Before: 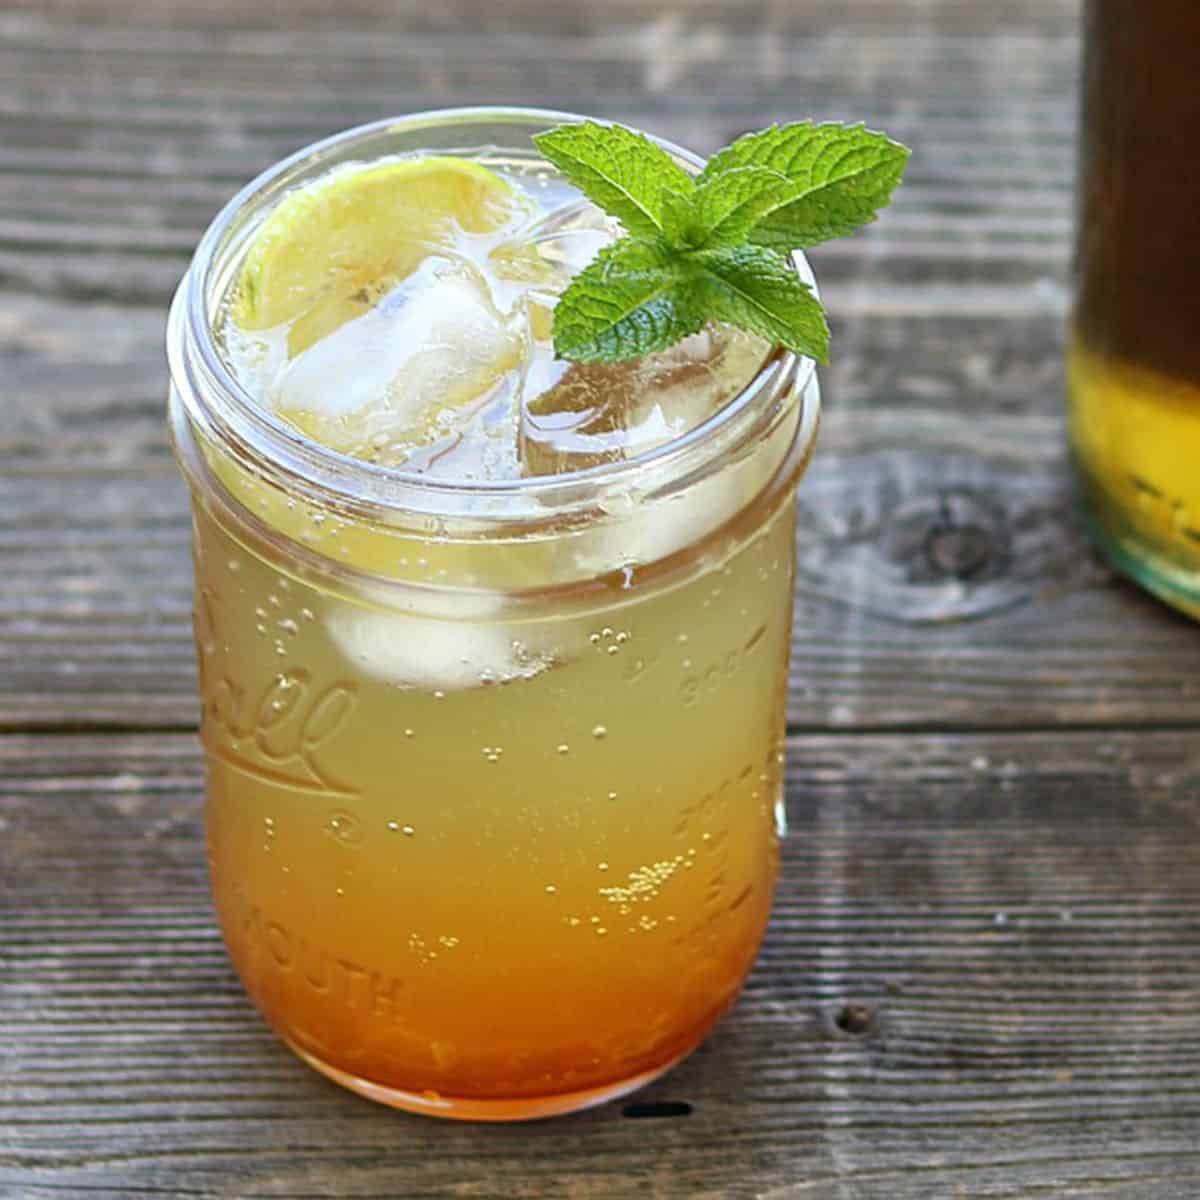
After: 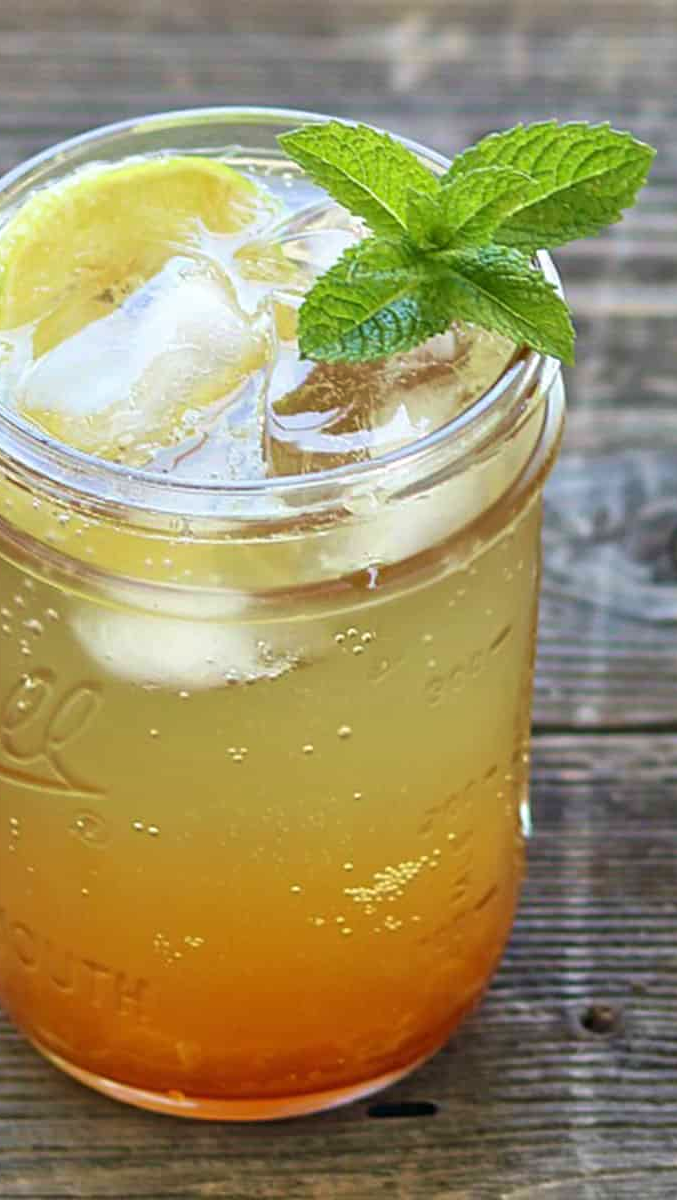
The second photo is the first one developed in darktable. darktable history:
velvia: on, module defaults
crop: left 21.254%, right 22.307%
